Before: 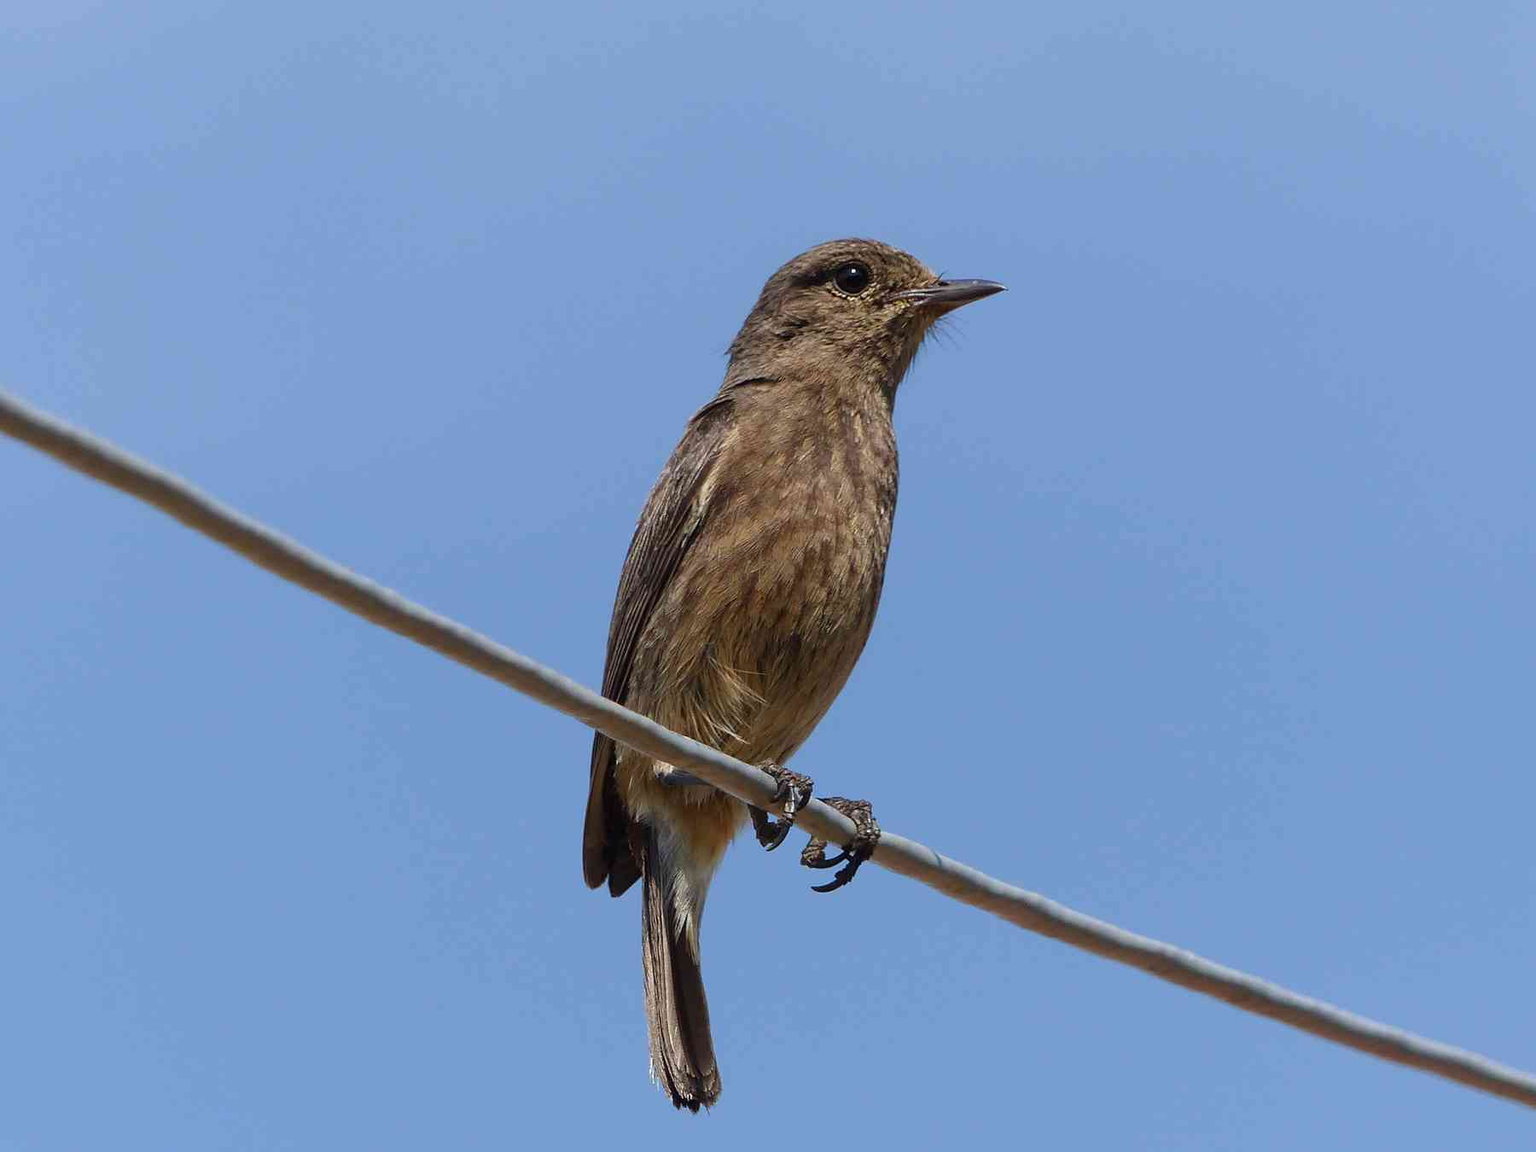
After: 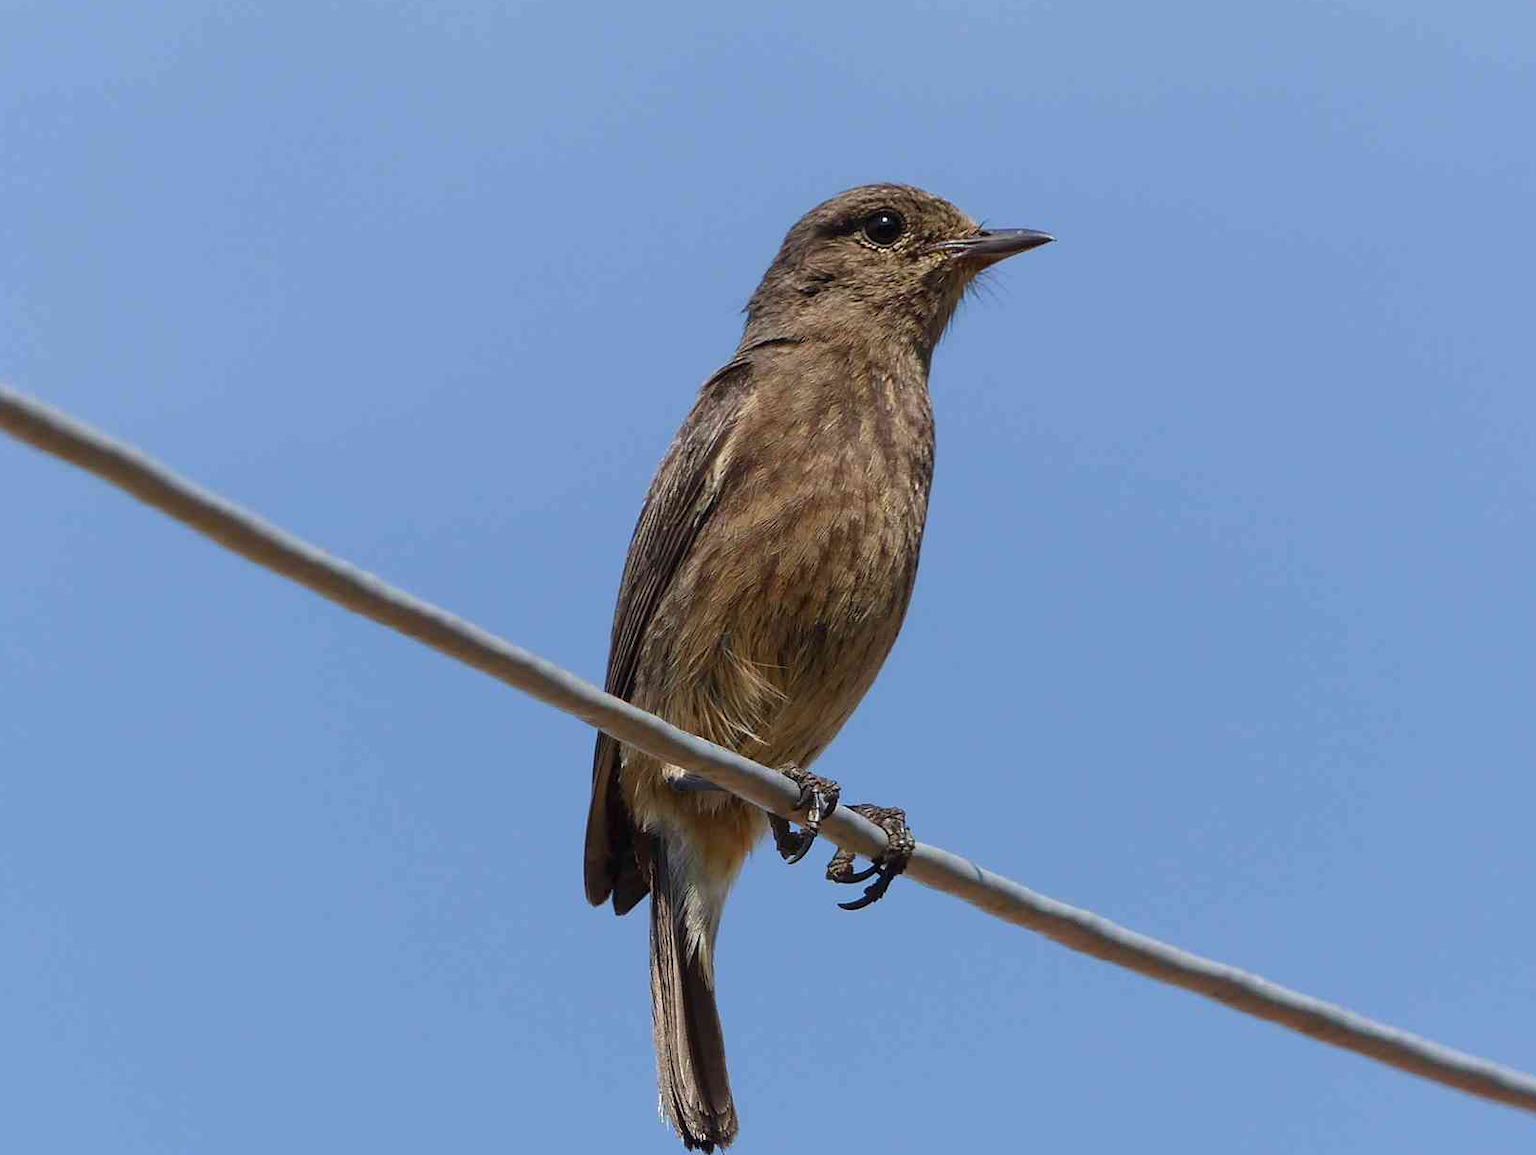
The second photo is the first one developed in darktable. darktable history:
crop: left 3.747%, top 6.42%, right 6.245%, bottom 3.281%
